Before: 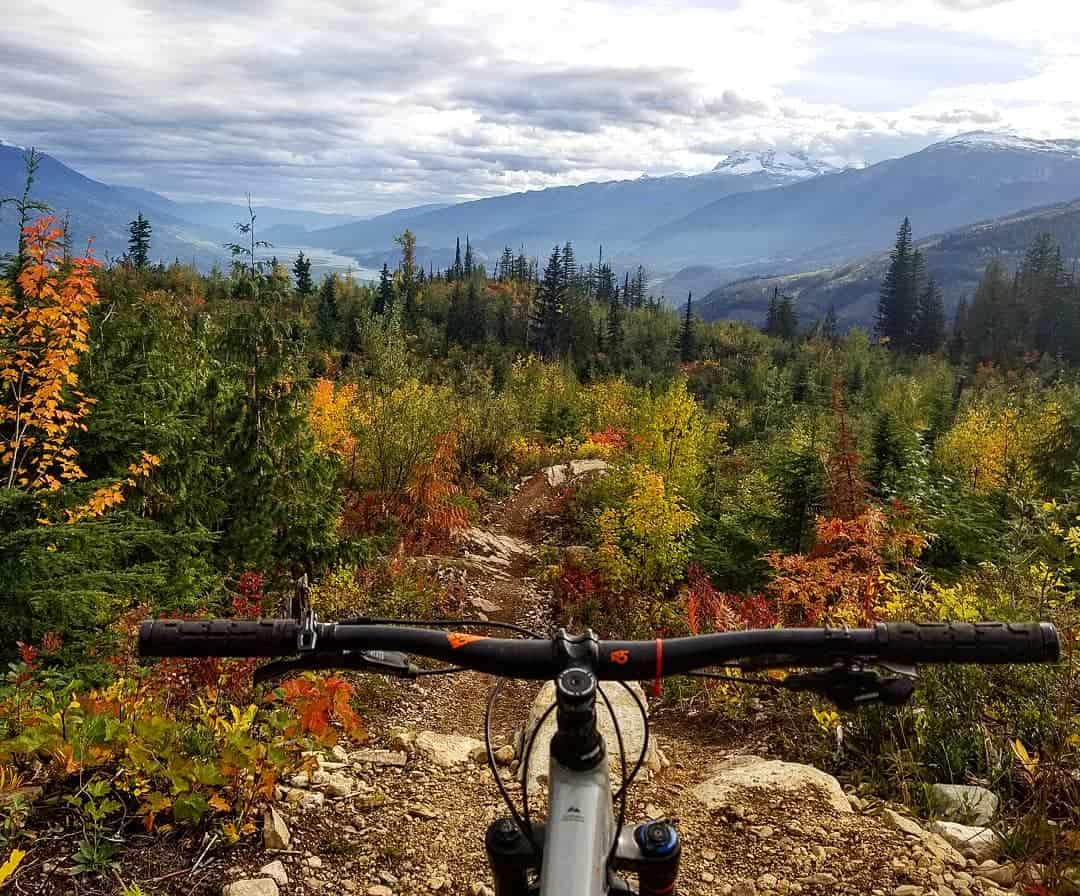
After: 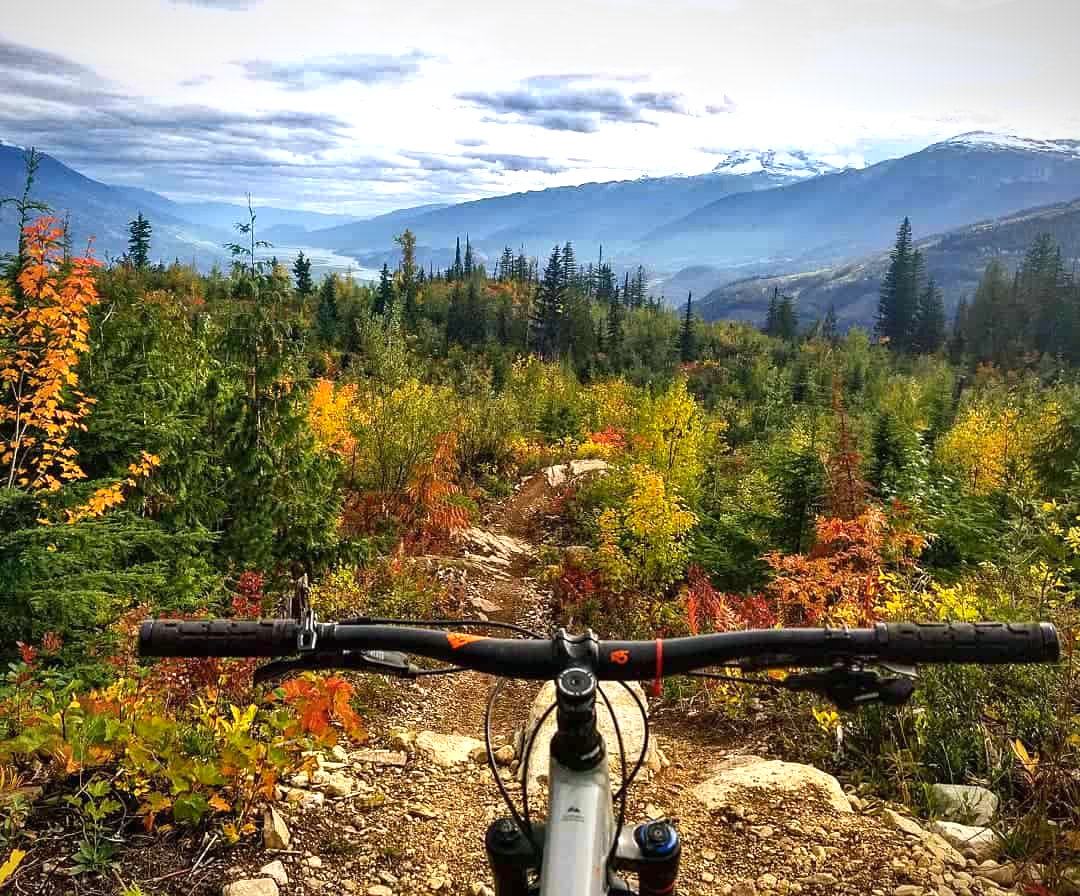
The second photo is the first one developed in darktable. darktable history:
color balance rgb: shadows lift › luminance -7.803%, shadows lift › chroma 2.292%, shadows lift › hue 164.02°, perceptual saturation grading › global saturation 0.384%, global vibrance 20%
vignetting: brightness -0.317, saturation -0.059
shadows and highlights: shadows 43.83, white point adjustment -1.44, soften with gaussian
exposure: black level correction 0, exposure 0.691 EV, compensate exposure bias true, compensate highlight preservation false
